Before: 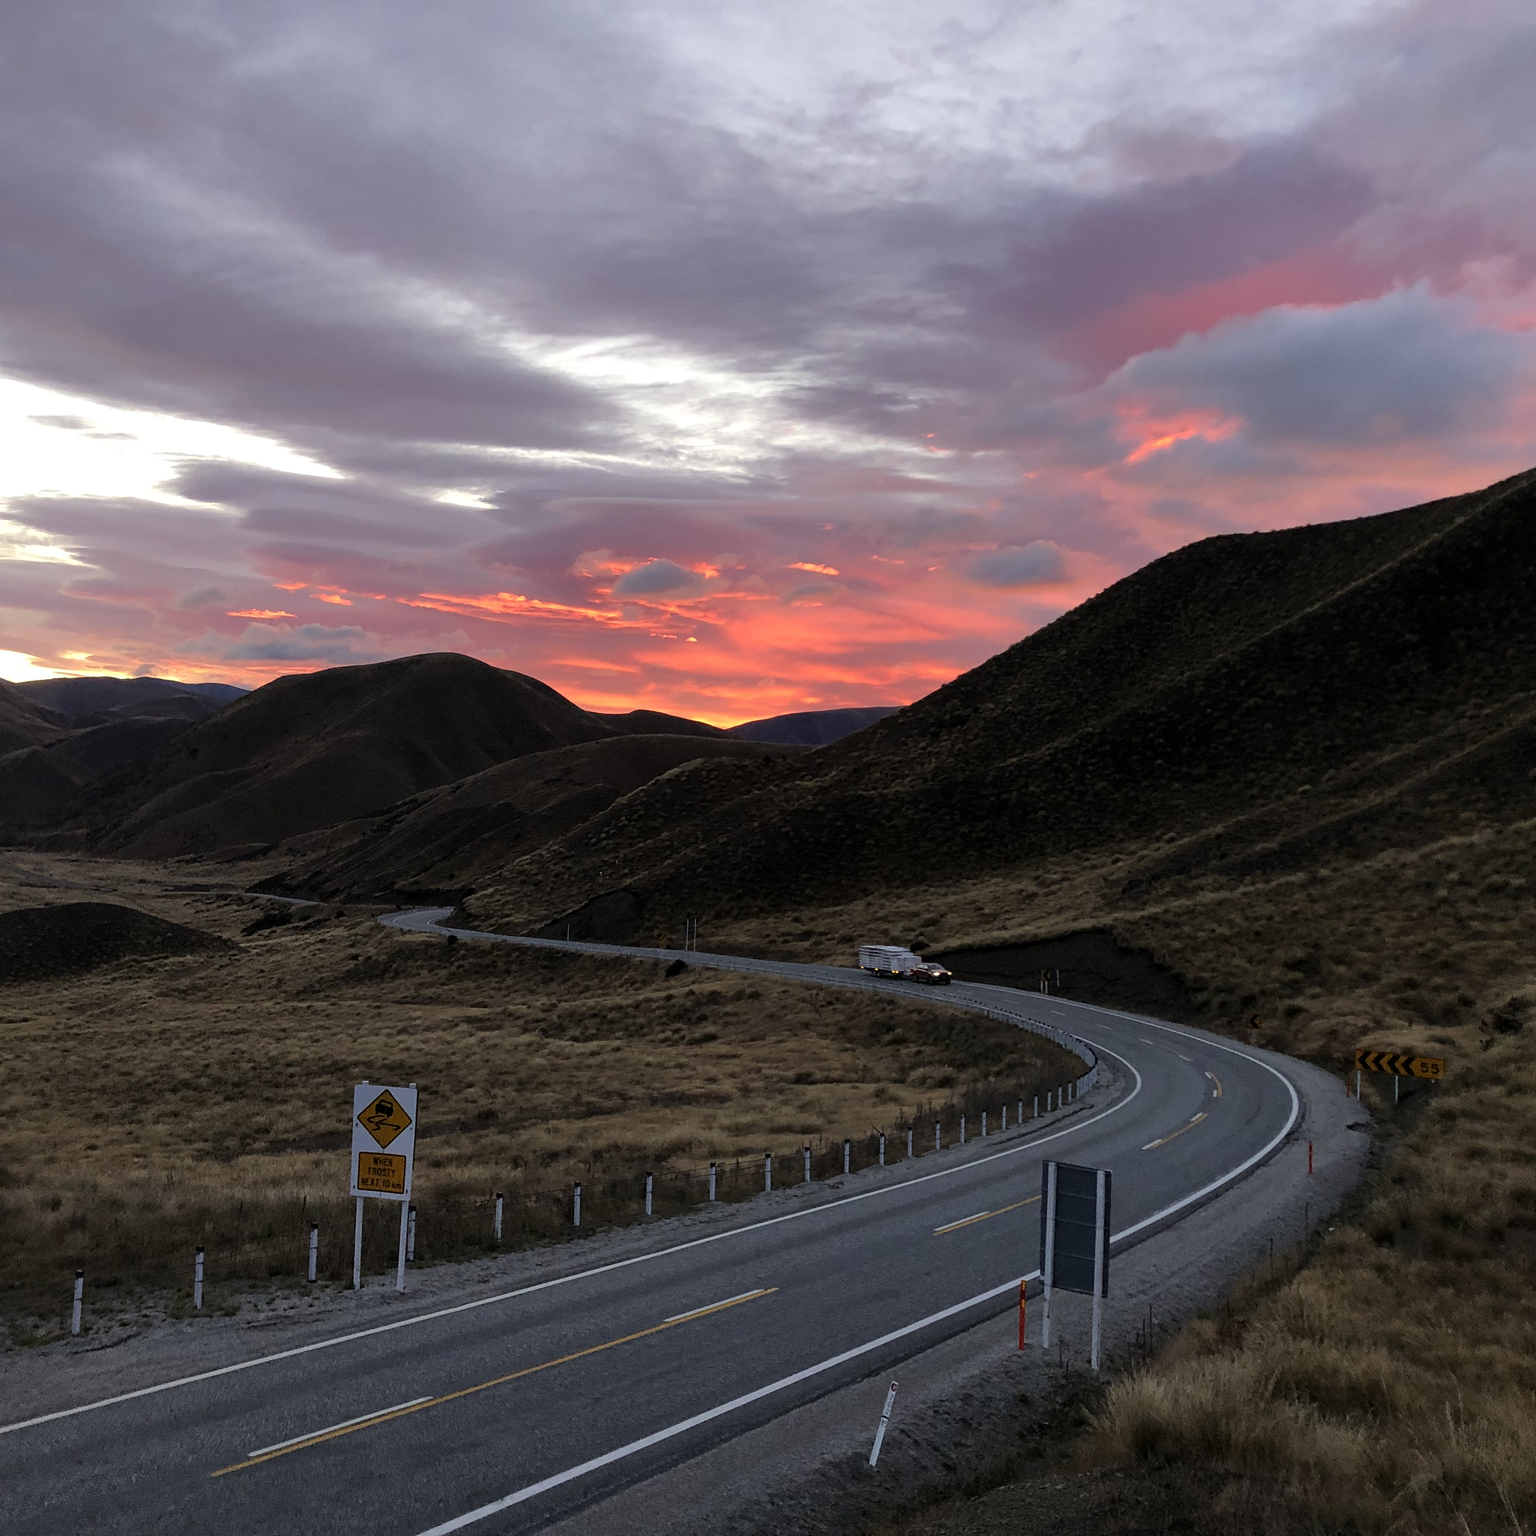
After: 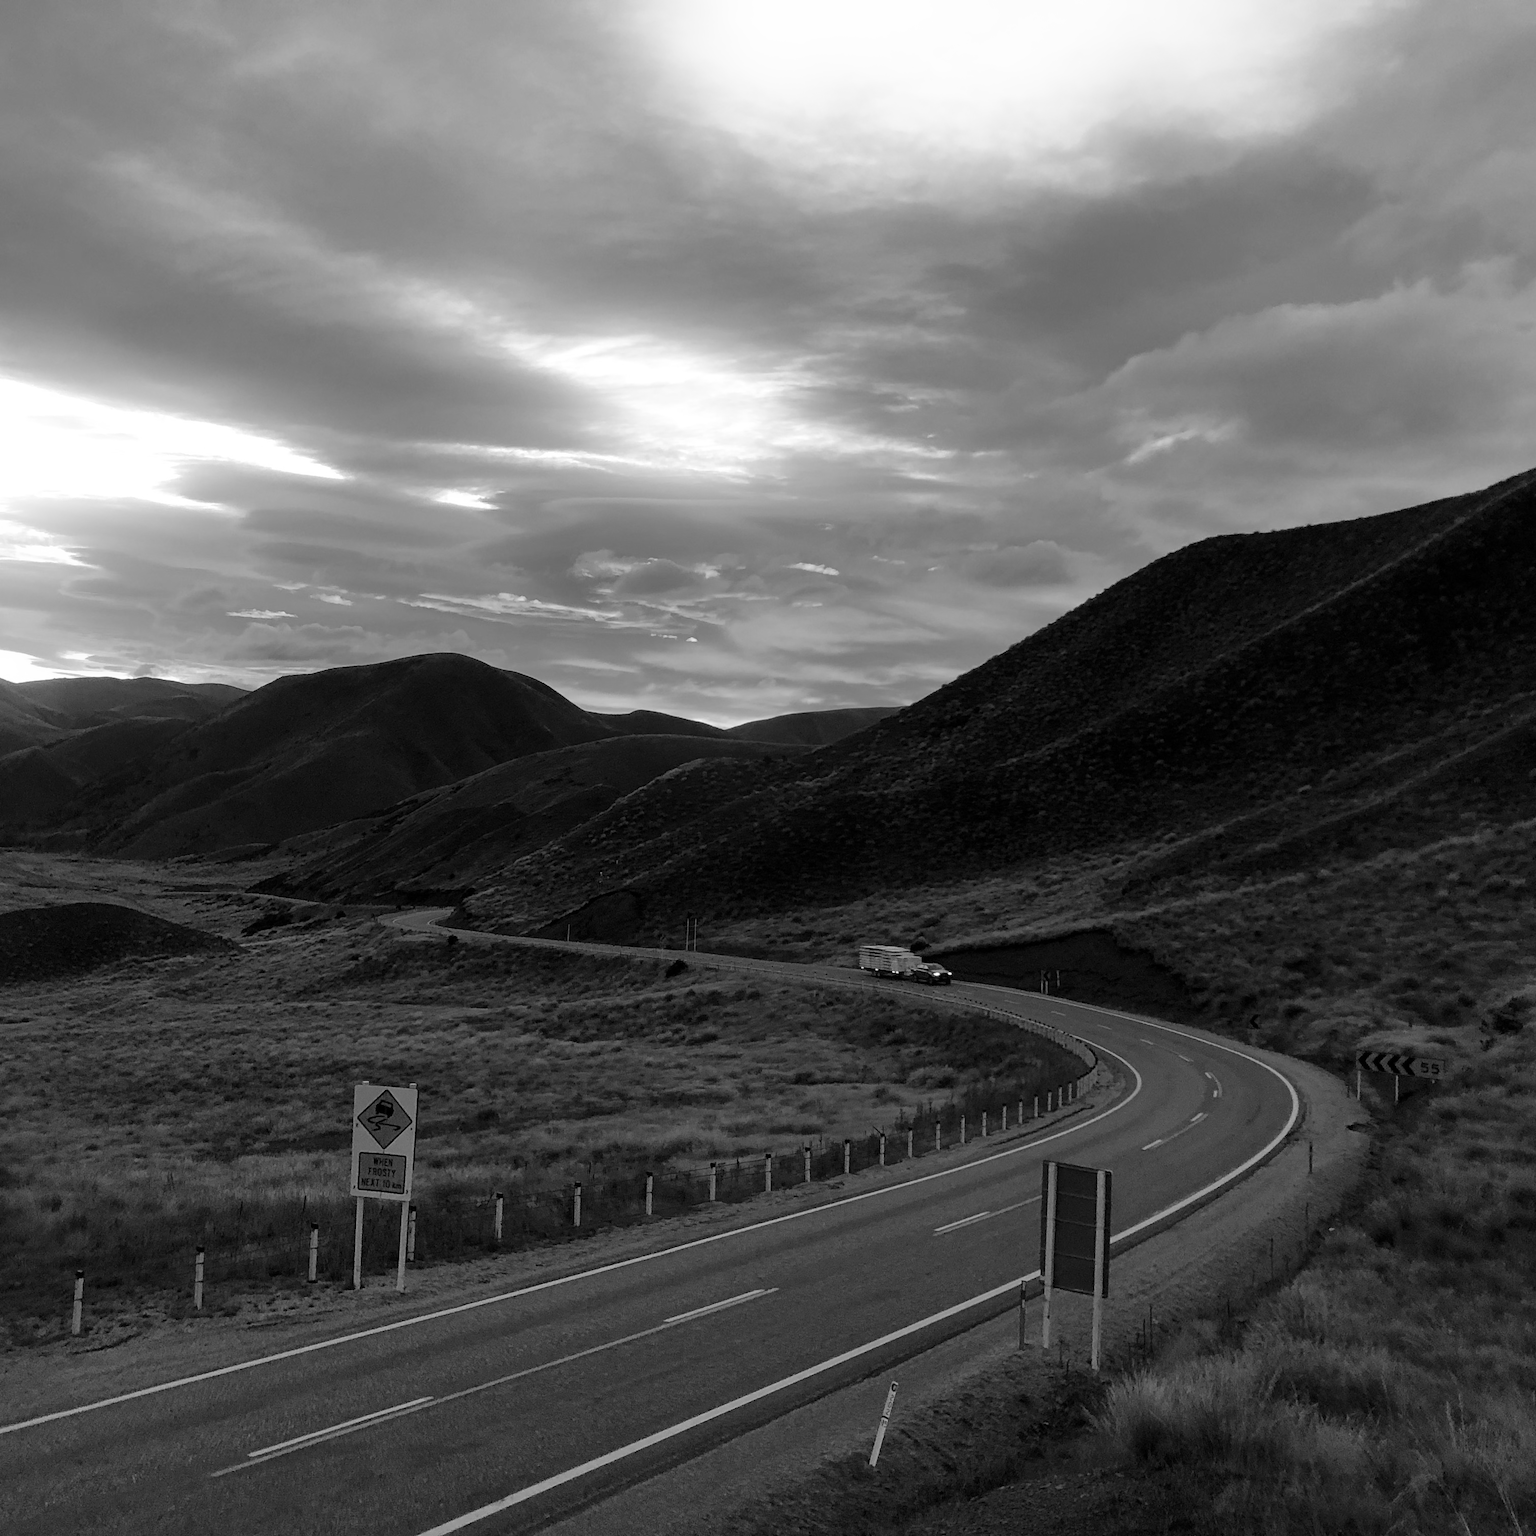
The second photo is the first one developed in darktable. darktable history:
shadows and highlights: radius 334.93, shadows 63.48, highlights 6.06, compress 87.7%, highlights color adjustment 39.73%, soften with gaussian
color correction: highlights a* -0.482, highlights b* 9.48, shadows a* -9.48, shadows b* 0.803
monochrome: on, module defaults
bloom: on, module defaults
